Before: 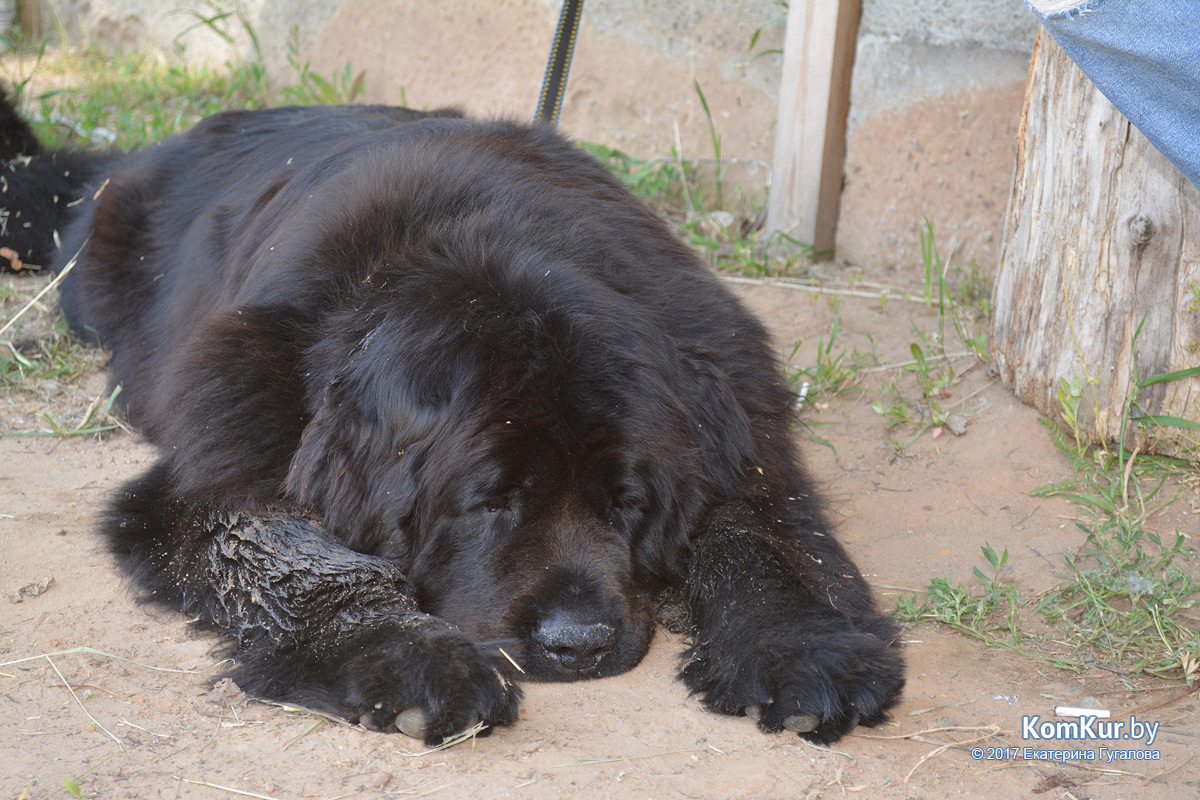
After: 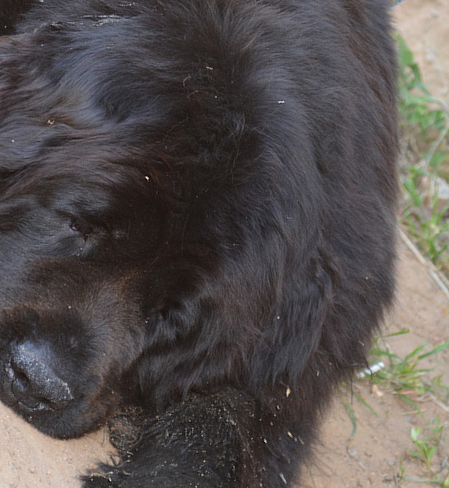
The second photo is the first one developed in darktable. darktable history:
crop and rotate: angle -45.8°, top 16.535%, right 0.977%, bottom 11.734%
